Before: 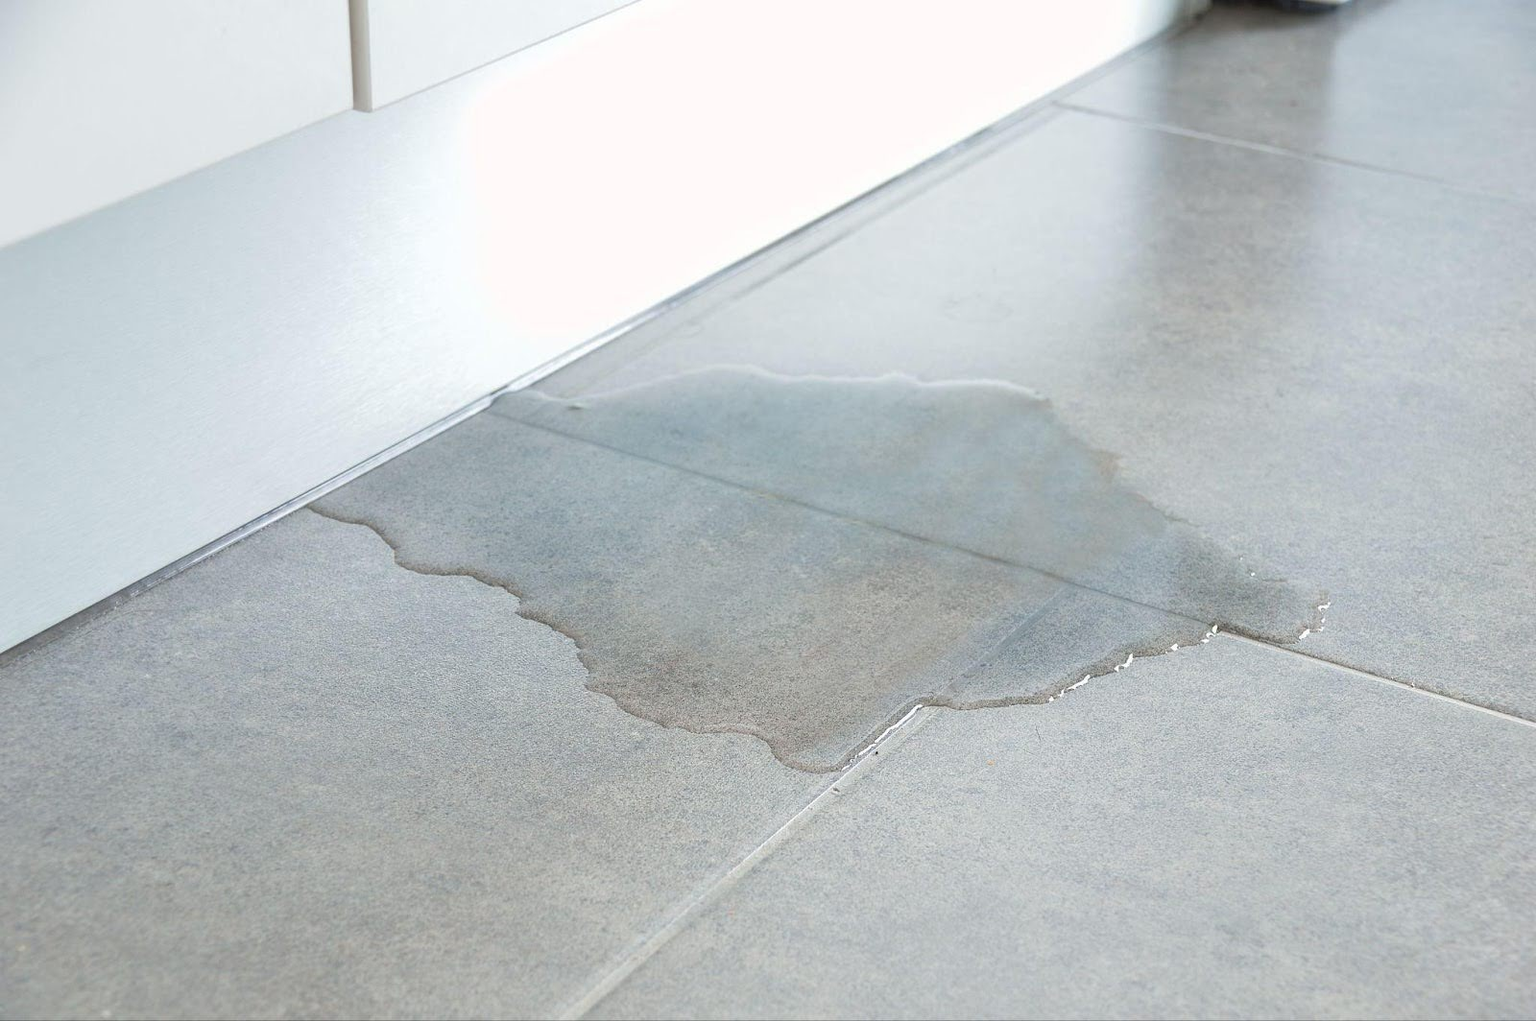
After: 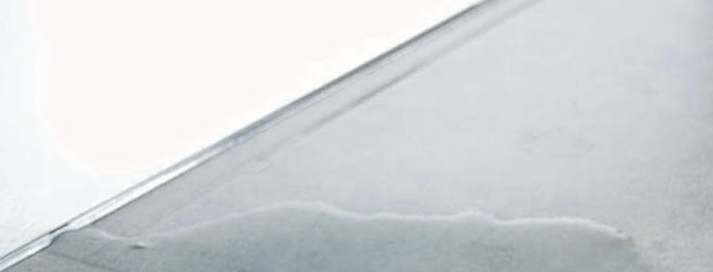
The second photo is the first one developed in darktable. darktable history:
sharpen: on, module defaults
color zones: curves: ch0 [(0, 0.5) (0.125, 0.4) (0.25, 0.5) (0.375, 0.4) (0.5, 0.4) (0.625, 0.35) (0.75, 0.35) (0.875, 0.5)]; ch1 [(0, 0.35) (0.125, 0.45) (0.25, 0.35) (0.375, 0.35) (0.5, 0.35) (0.625, 0.35) (0.75, 0.45) (0.875, 0.35)]; ch2 [(0, 0.6) (0.125, 0.5) (0.25, 0.5) (0.375, 0.6) (0.5, 0.6) (0.625, 0.5) (0.75, 0.5) (0.875, 0.5)]
crop: left 28.824%, top 16.787%, right 26.603%, bottom 57.611%
